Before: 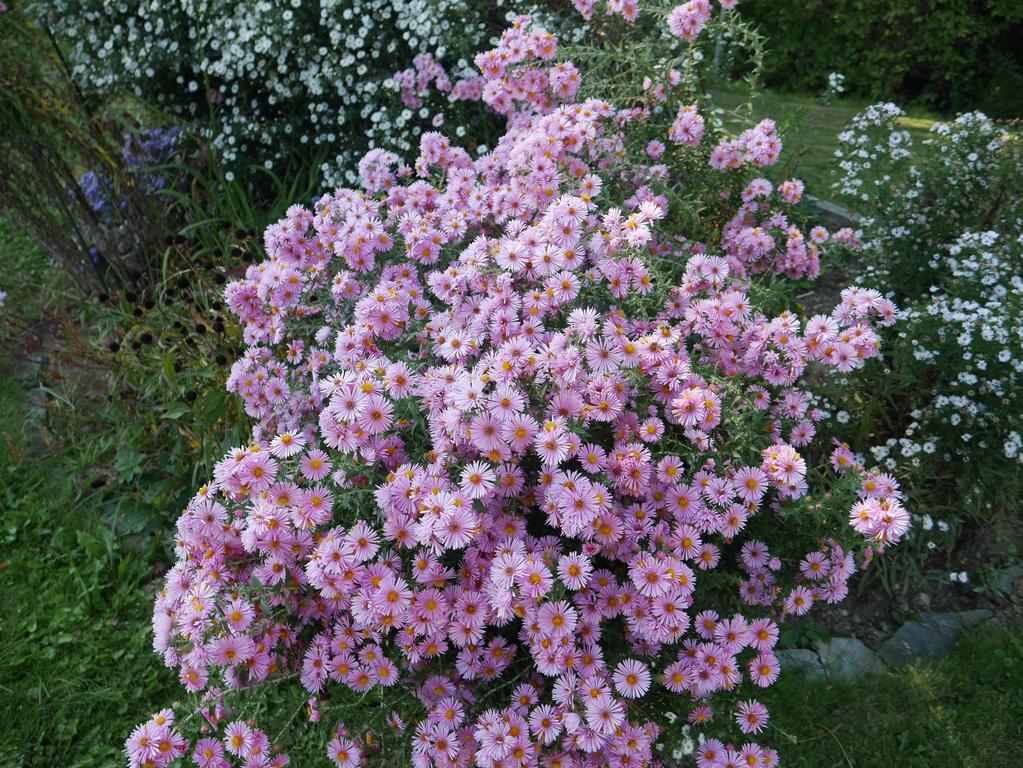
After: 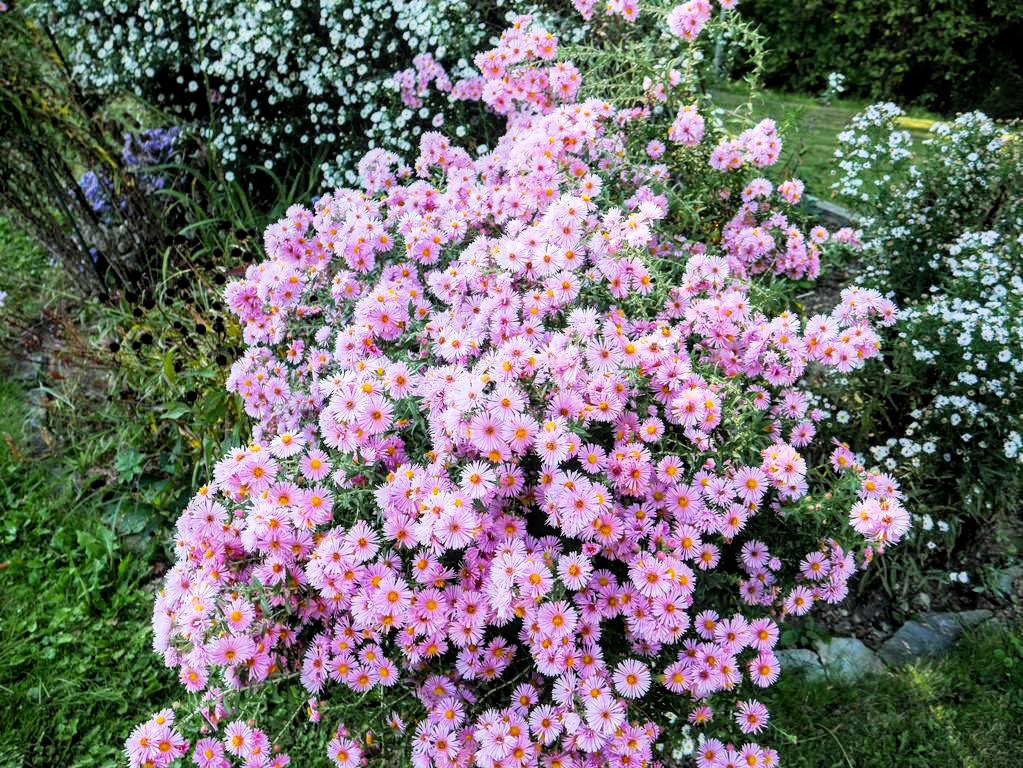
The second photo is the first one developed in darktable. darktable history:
local contrast: on, module defaults
exposure: black level correction 0, exposure 1.1 EV, compensate exposure bias true, compensate highlight preservation false
filmic rgb: black relative exposure -5 EV, hardness 2.88, contrast 1.3
color balance rgb: perceptual saturation grading › global saturation 20%, global vibrance 10%
